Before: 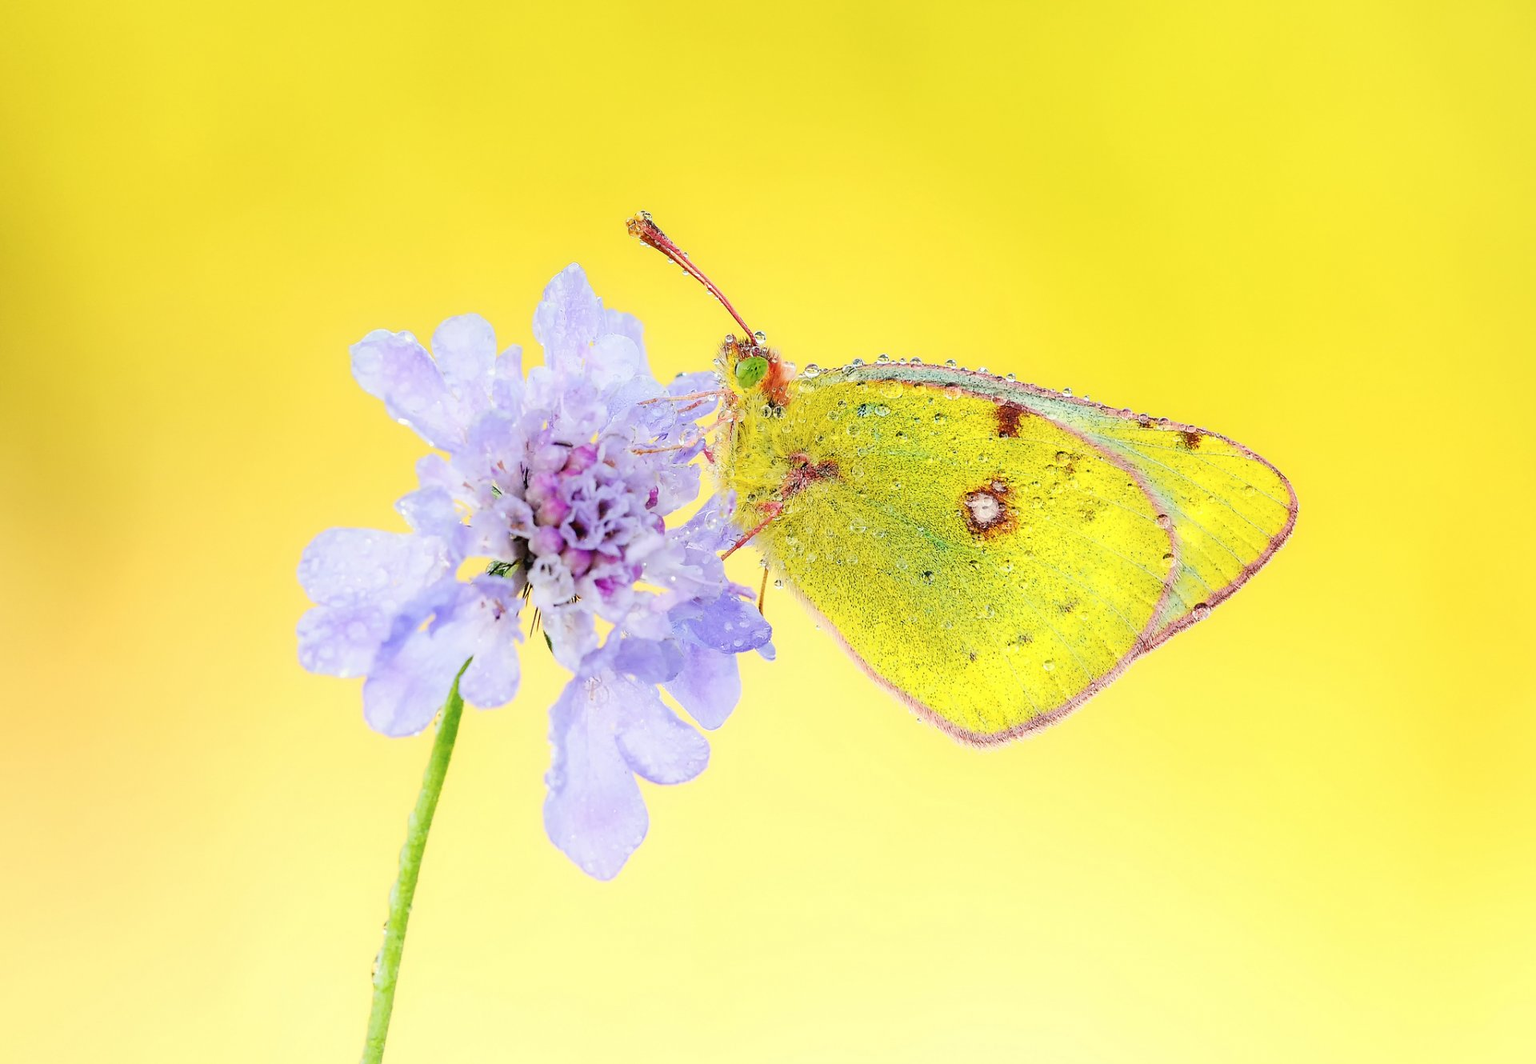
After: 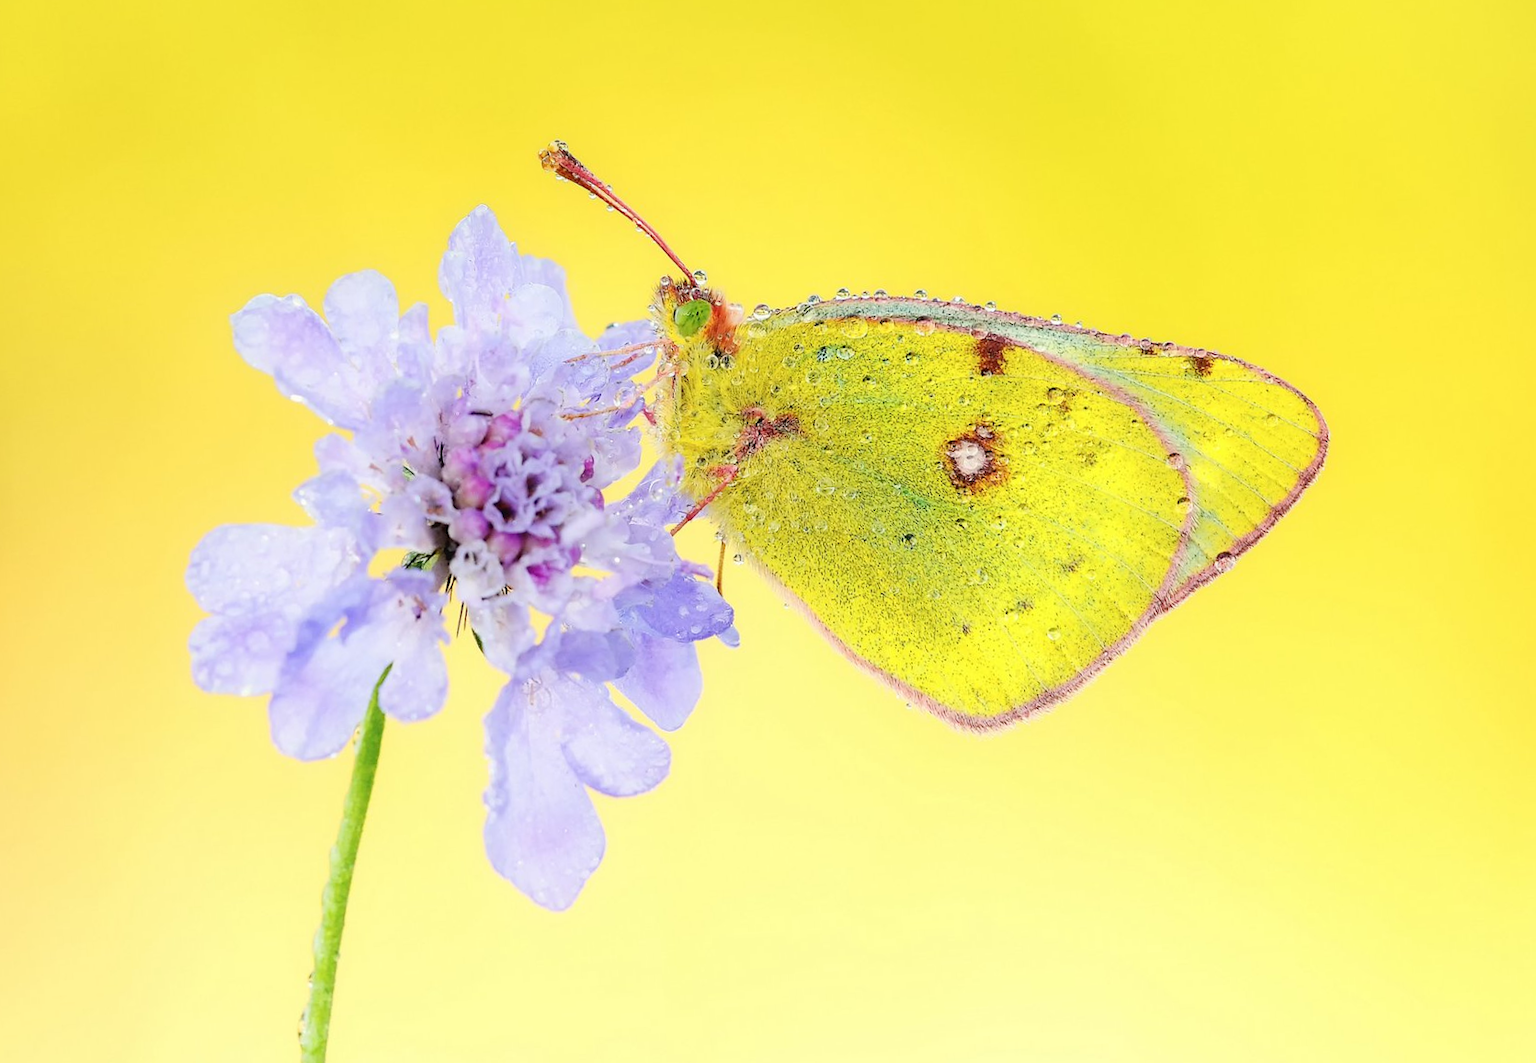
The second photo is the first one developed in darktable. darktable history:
crop and rotate: angle 3.41°, left 5.645%, top 5.676%
